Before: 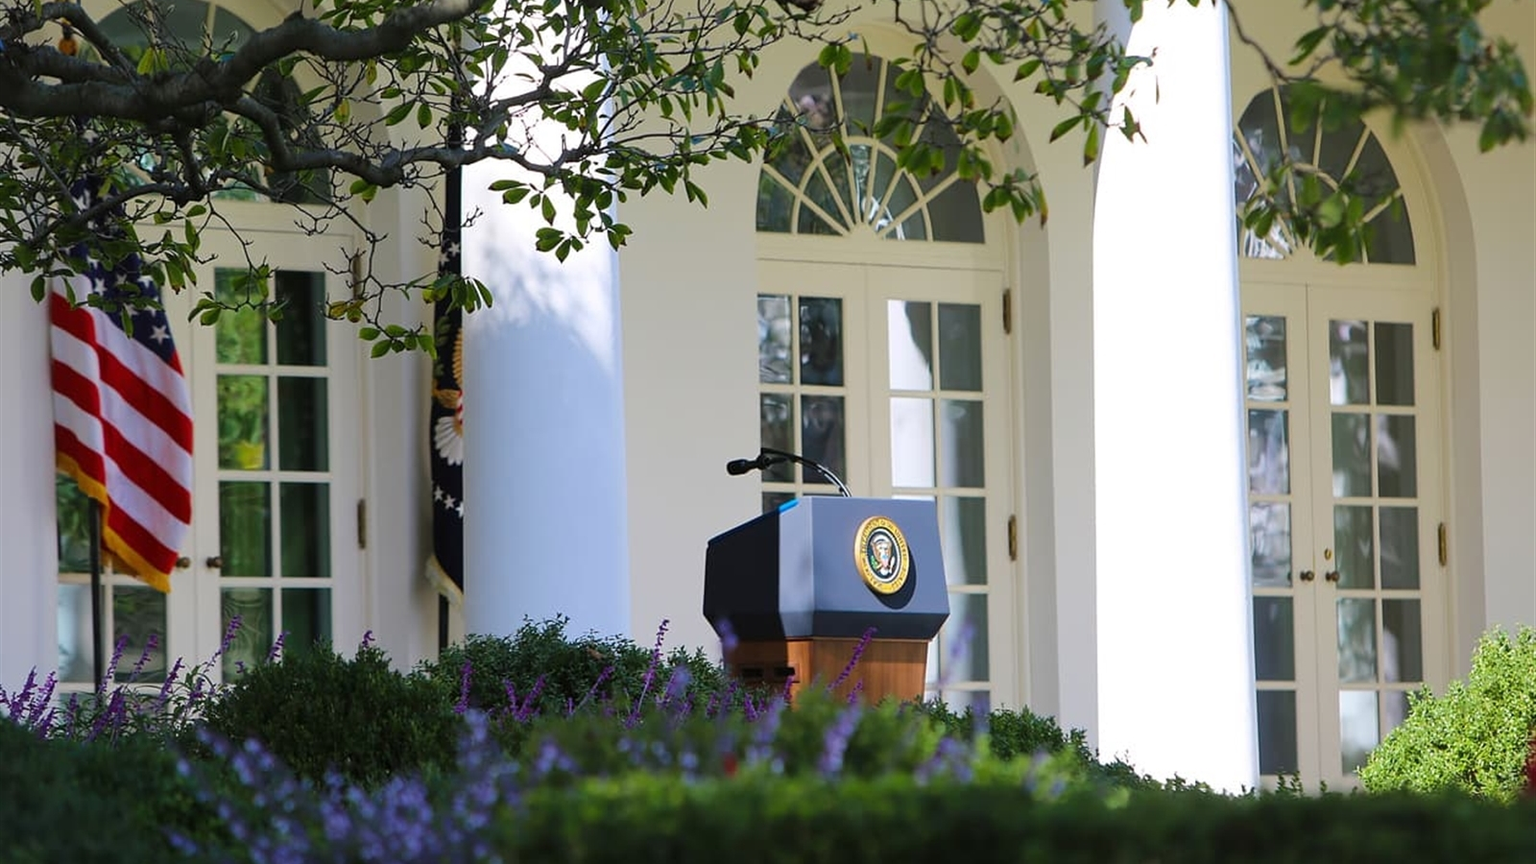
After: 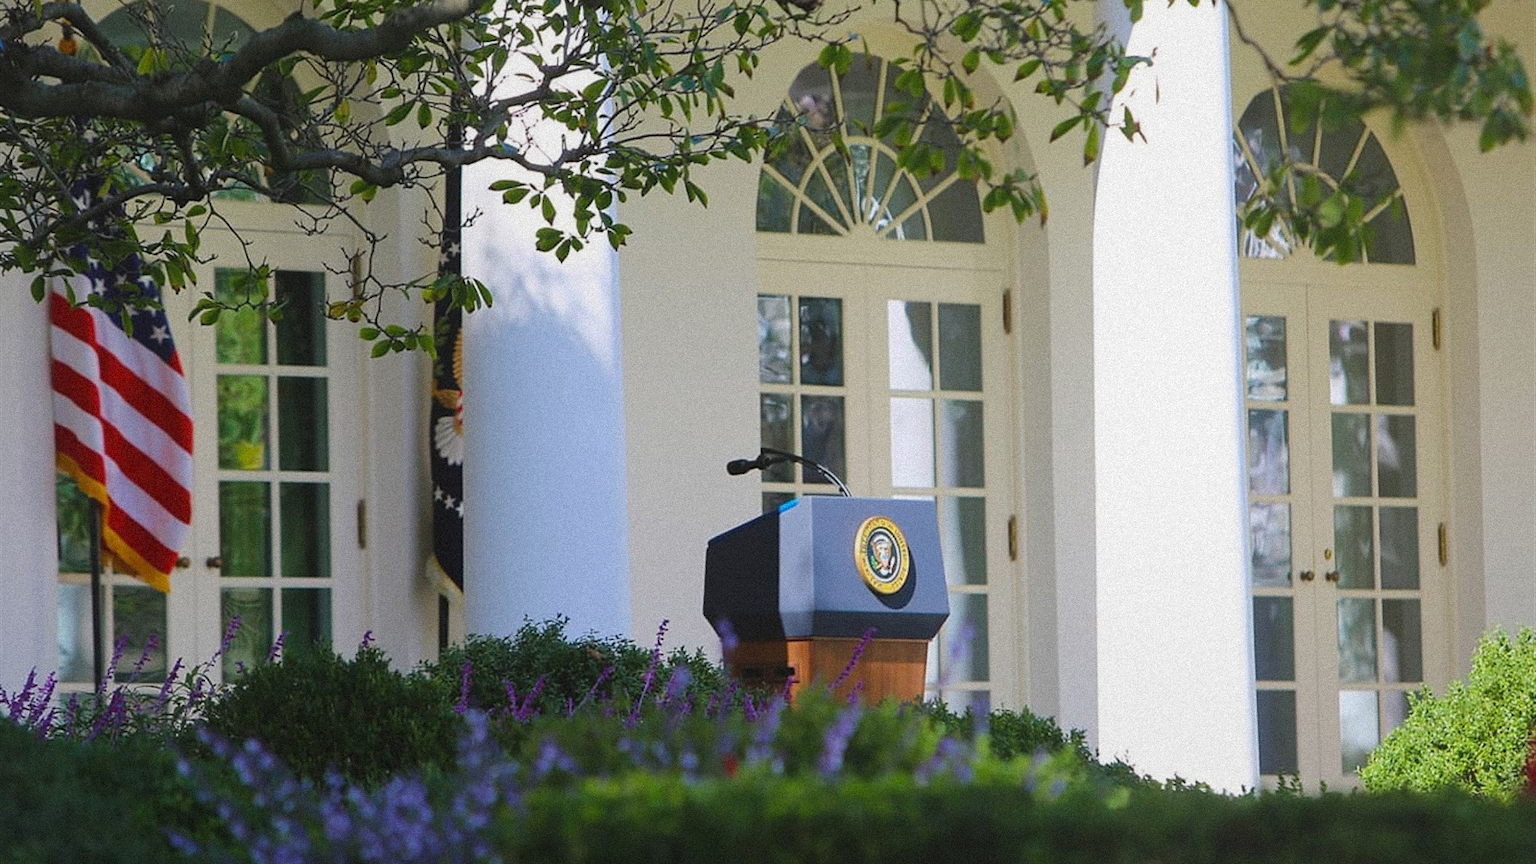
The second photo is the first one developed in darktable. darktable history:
grain: mid-tones bias 0%
local contrast: highlights 68%, shadows 68%, detail 82%, midtone range 0.325
